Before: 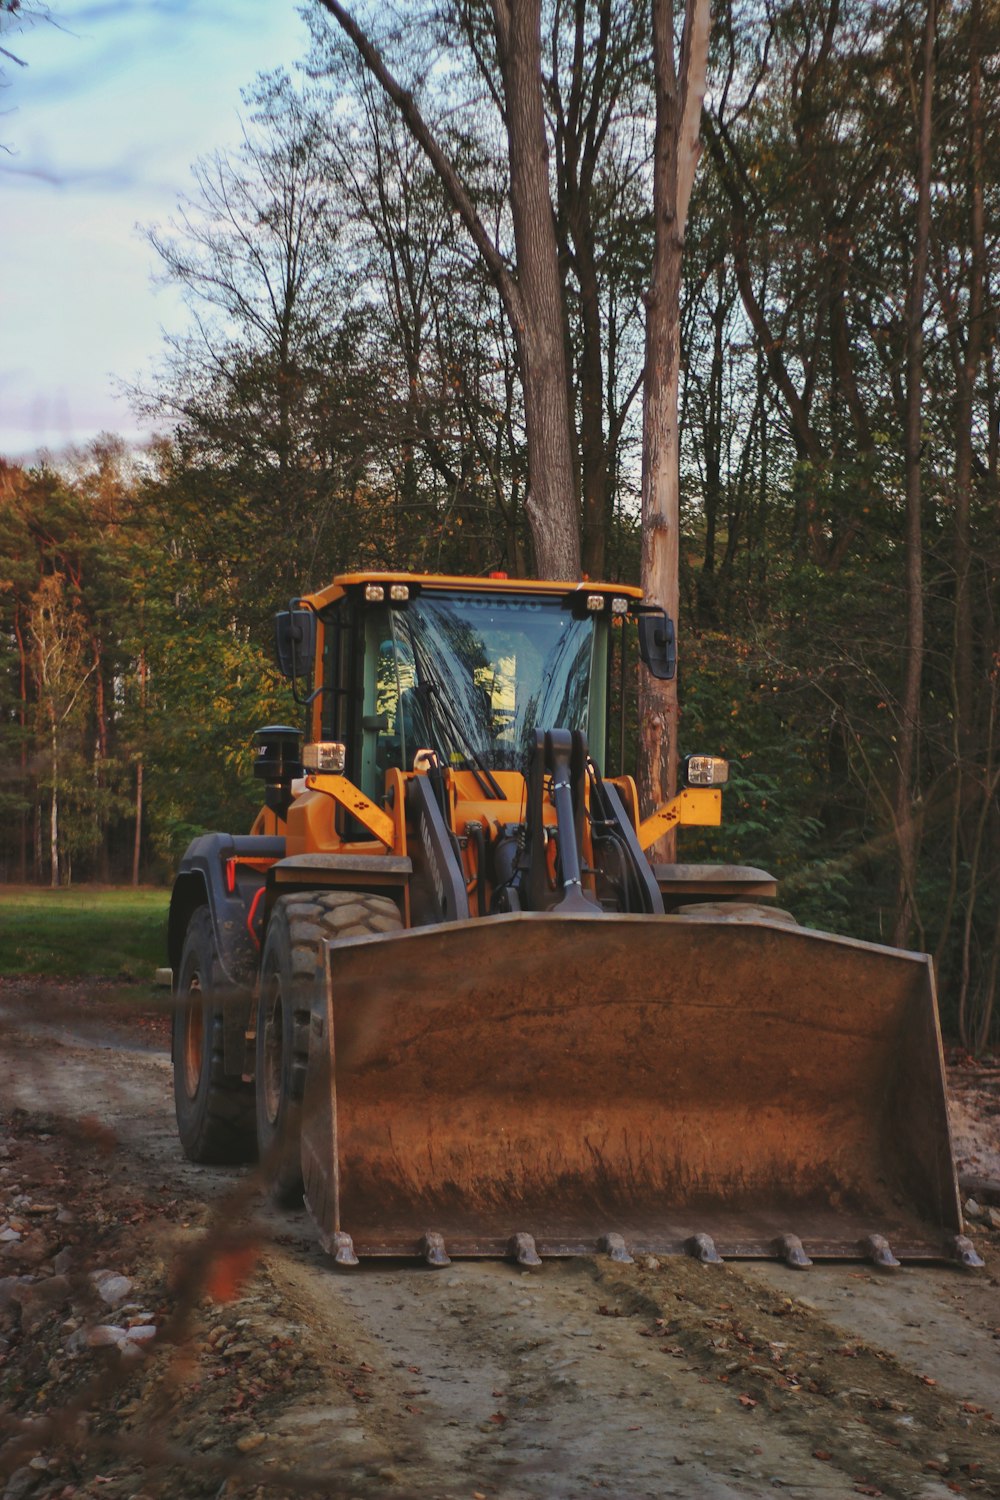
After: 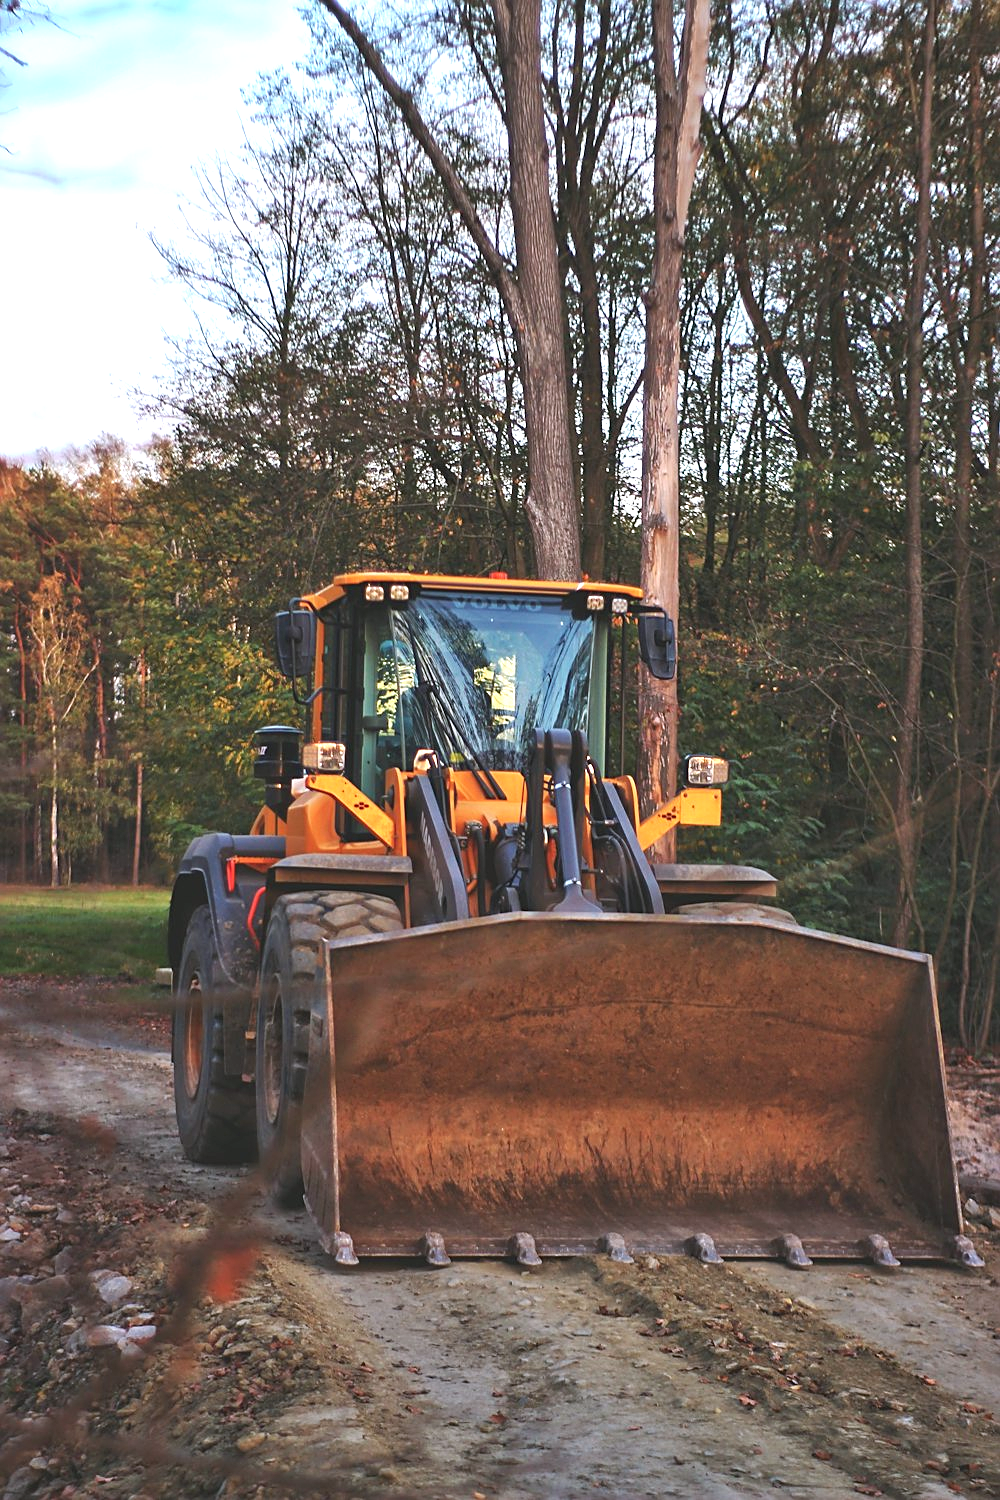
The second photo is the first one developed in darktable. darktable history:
sharpen: on, module defaults
color calibration: illuminant as shot in camera, x 0.358, y 0.373, temperature 4628.91 K
exposure: exposure 0.942 EV, compensate highlight preservation false
